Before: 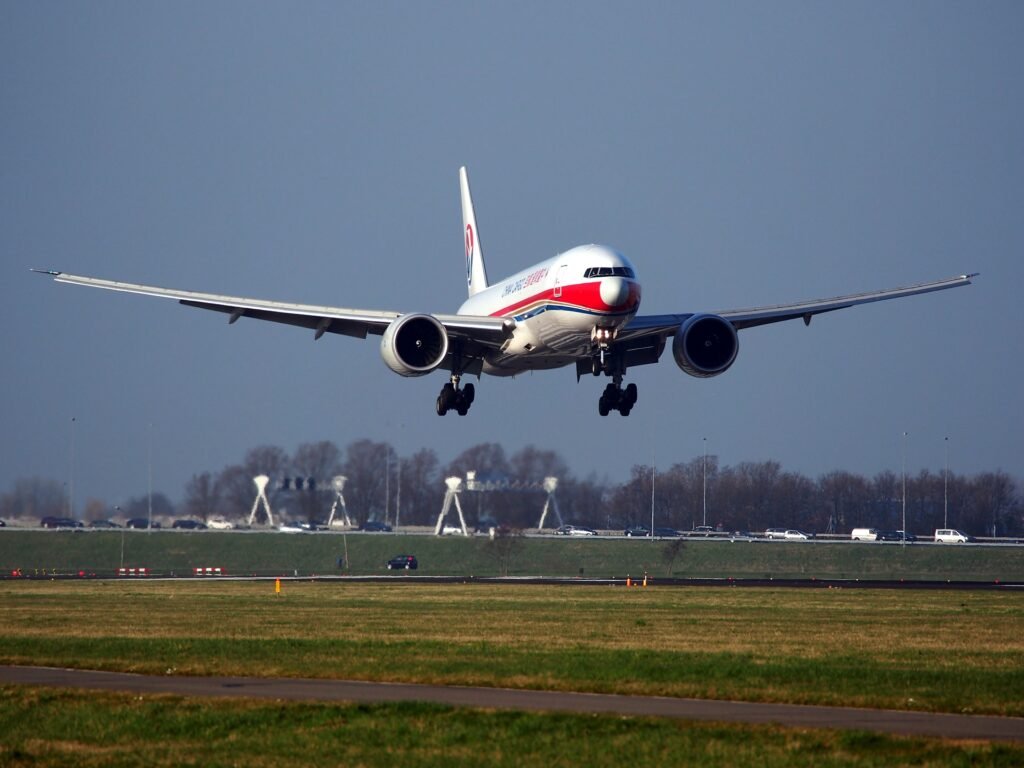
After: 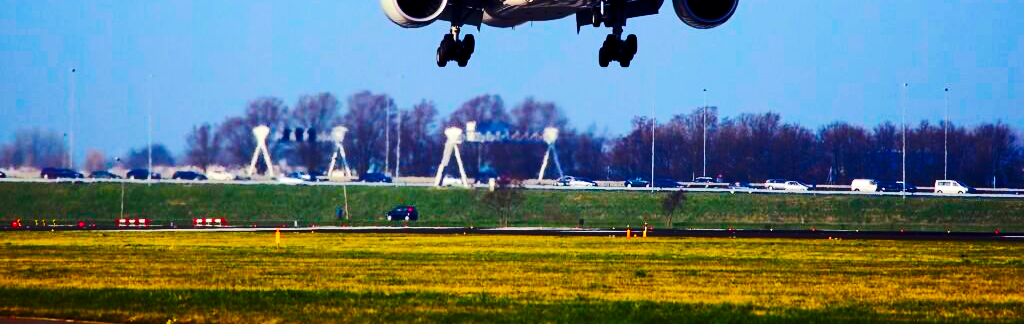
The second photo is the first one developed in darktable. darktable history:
crop: top 45.551%, bottom 12.262%
color balance rgb: linear chroma grading › global chroma 42%, perceptual saturation grading › global saturation 42%, global vibrance 33%
exposure: black level correction 0.001, compensate highlight preservation false
rgb curve: curves: ch0 [(0, 0) (0.284, 0.292) (0.505, 0.644) (1, 1)], compensate middle gray true
tone equalizer: on, module defaults
base curve: curves: ch0 [(0, 0) (0.036, 0.025) (0.121, 0.166) (0.206, 0.329) (0.605, 0.79) (1, 1)], preserve colors none
